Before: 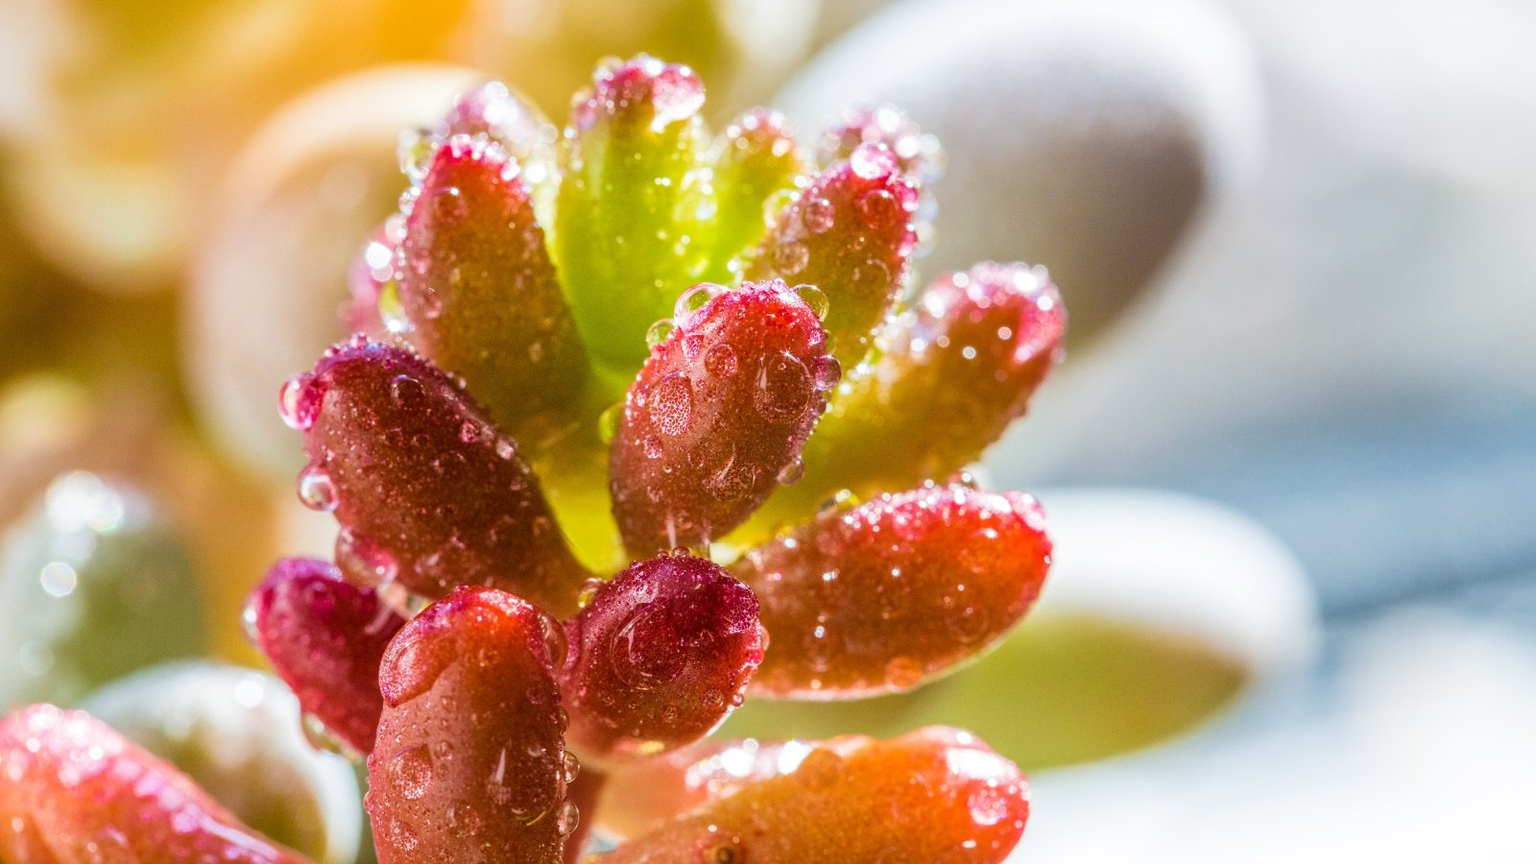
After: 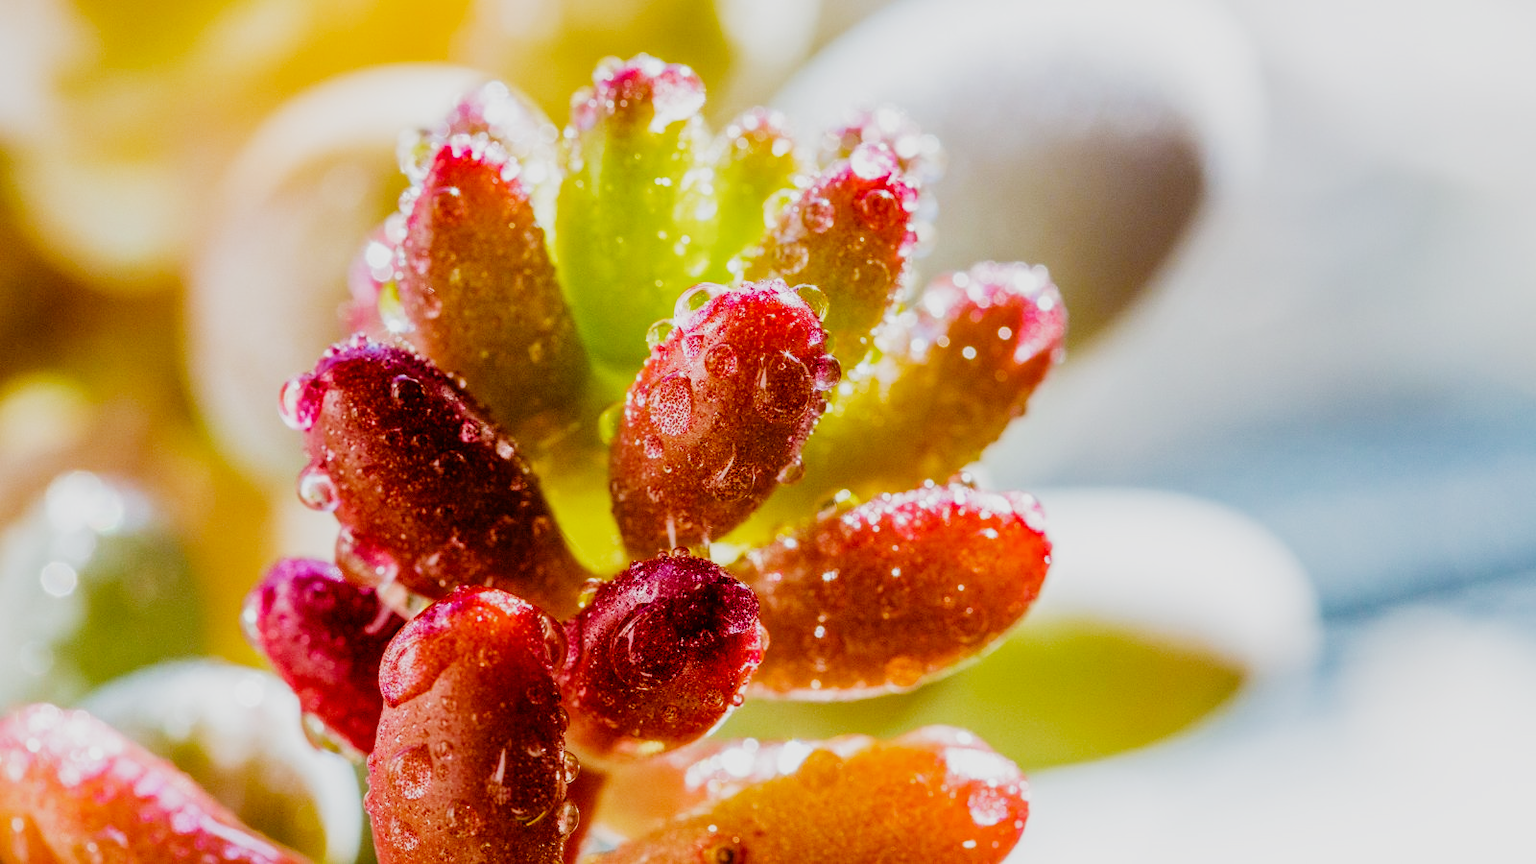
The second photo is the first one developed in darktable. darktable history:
color balance rgb: power › luminance 3.14%, power › hue 229.9°, perceptual saturation grading › global saturation -0.013%, global vibrance 20%
filmic rgb: black relative exposure -5.15 EV, white relative exposure 3.98 EV, threshold 2.98 EV, hardness 2.9, contrast 1.301, add noise in highlights 0.001, preserve chrominance no, color science v3 (2019), use custom middle-gray values true, contrast in highlights soft, enable highlight reconstruction true
